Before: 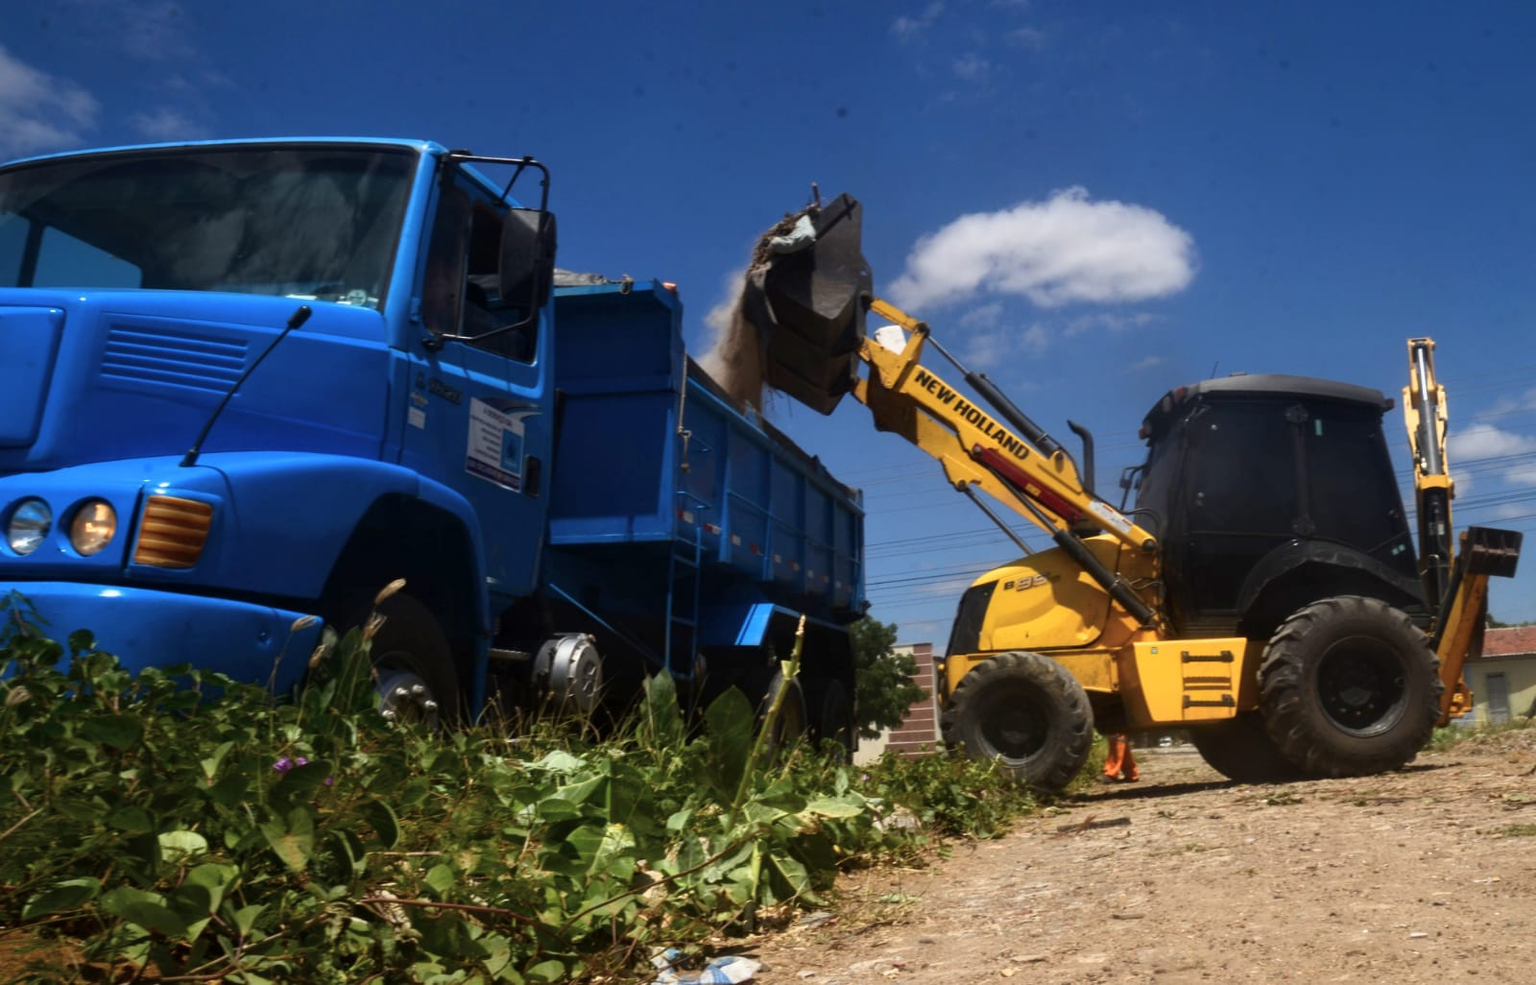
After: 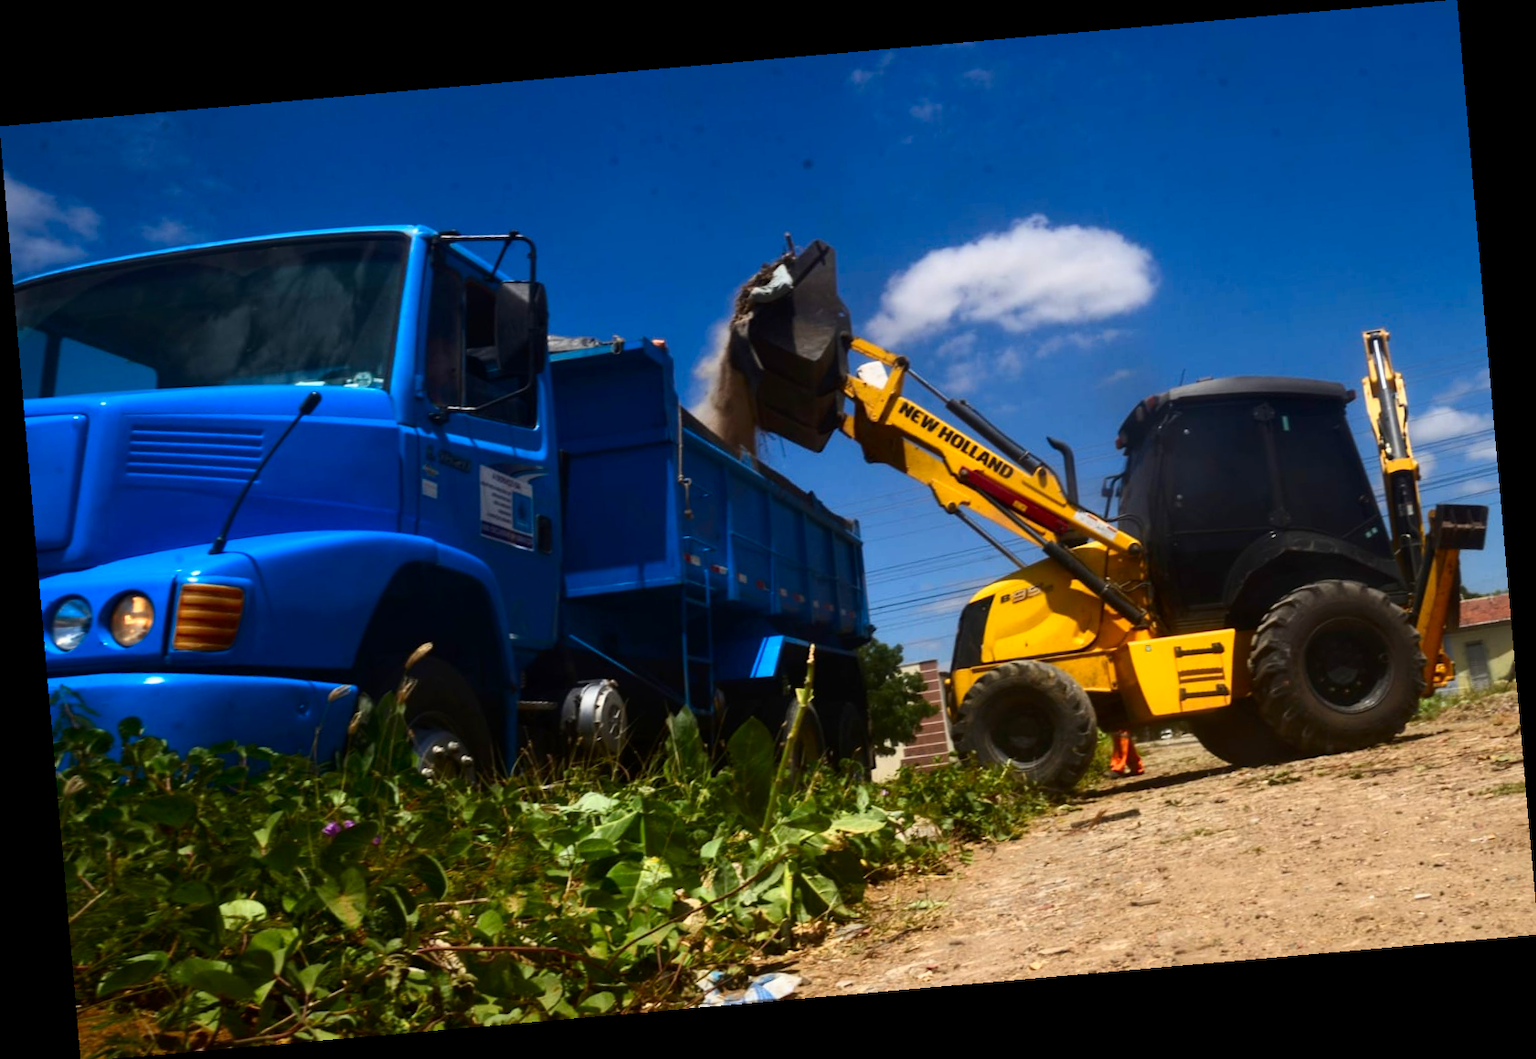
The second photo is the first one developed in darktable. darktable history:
contrast brightness saturation: contrast 0.16, saturation 0.32
rotate and perspective: rotation -4.98°, automatic cropping off
